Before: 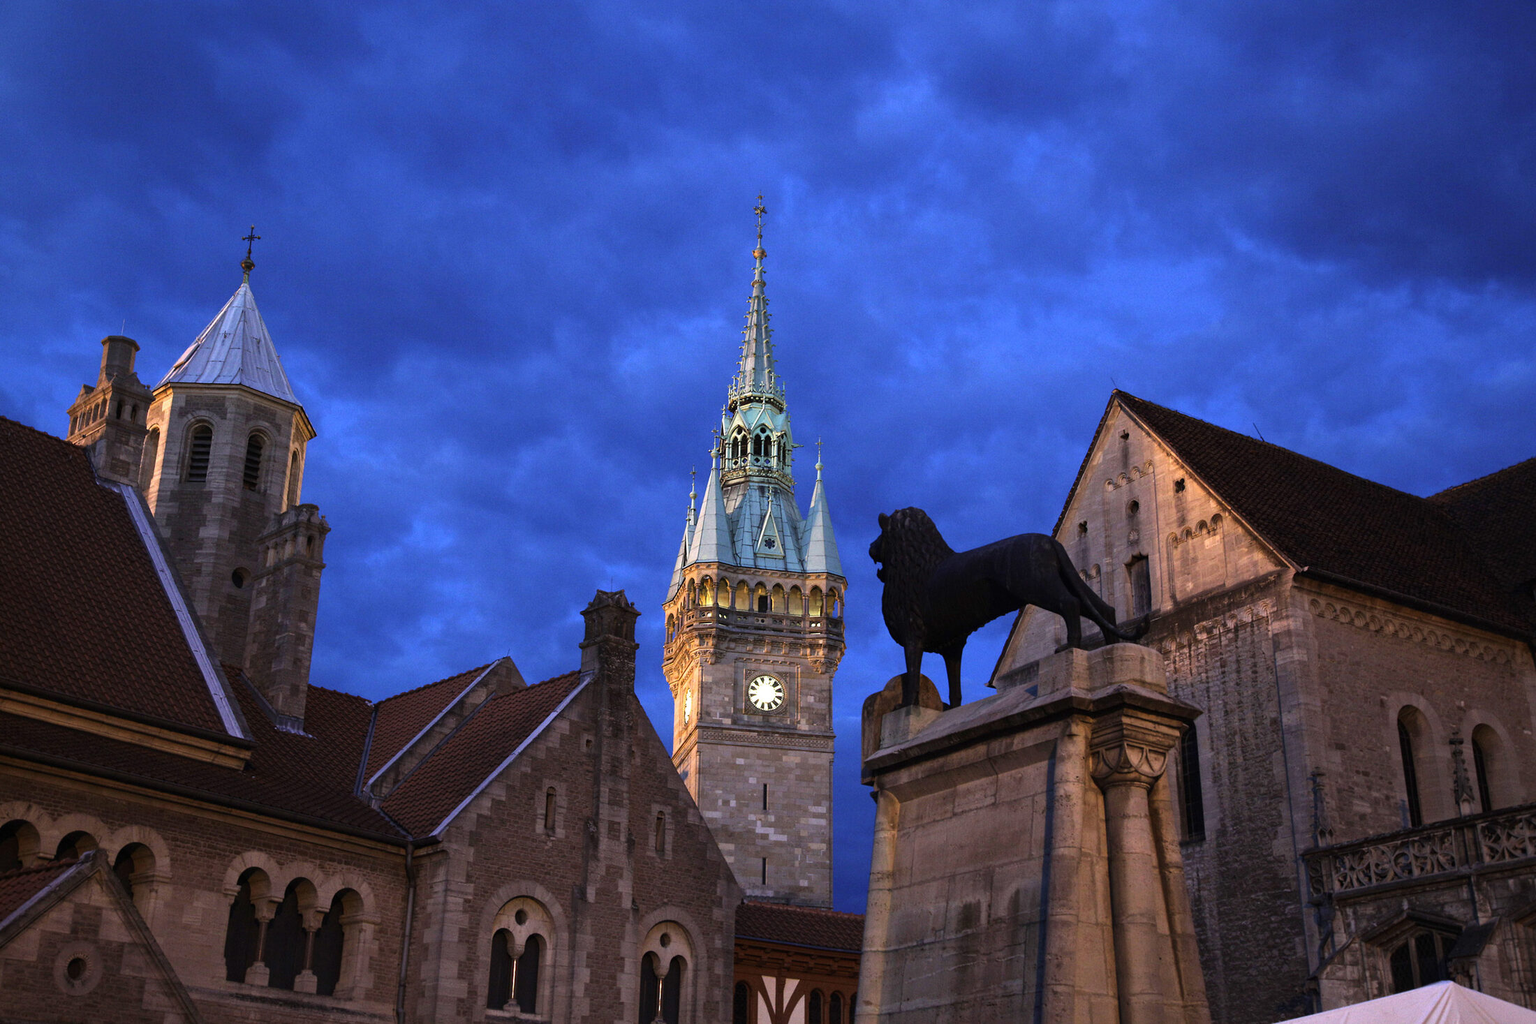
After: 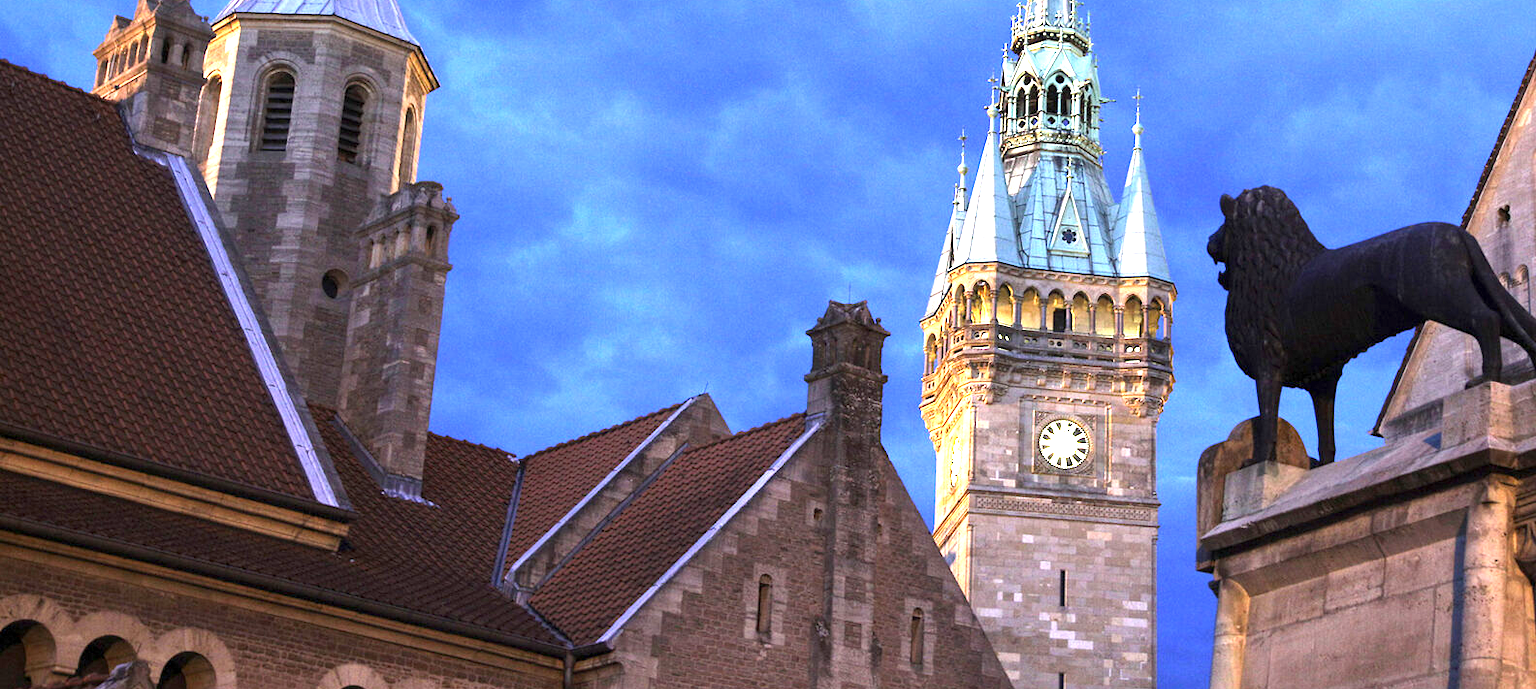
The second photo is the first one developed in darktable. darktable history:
exposure: black level correction 0.001, exposure 1.646 EV, compensate exposure bias true, compensate highlight preservation false
crop: top 36.498%, right 27.964%, bottom 14.995%
